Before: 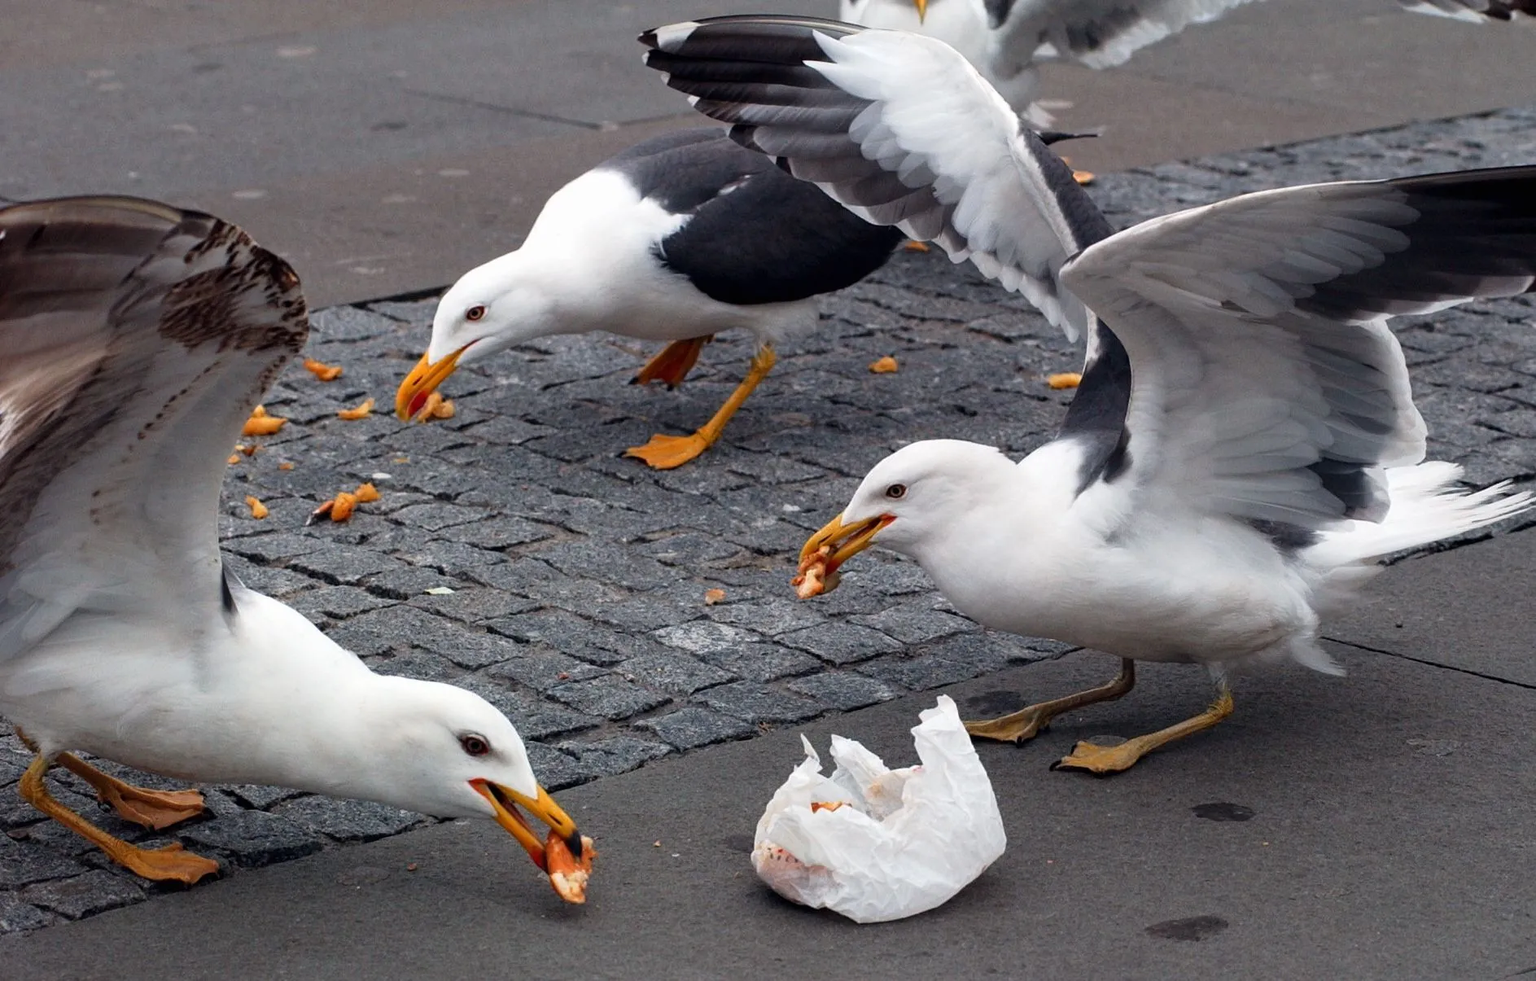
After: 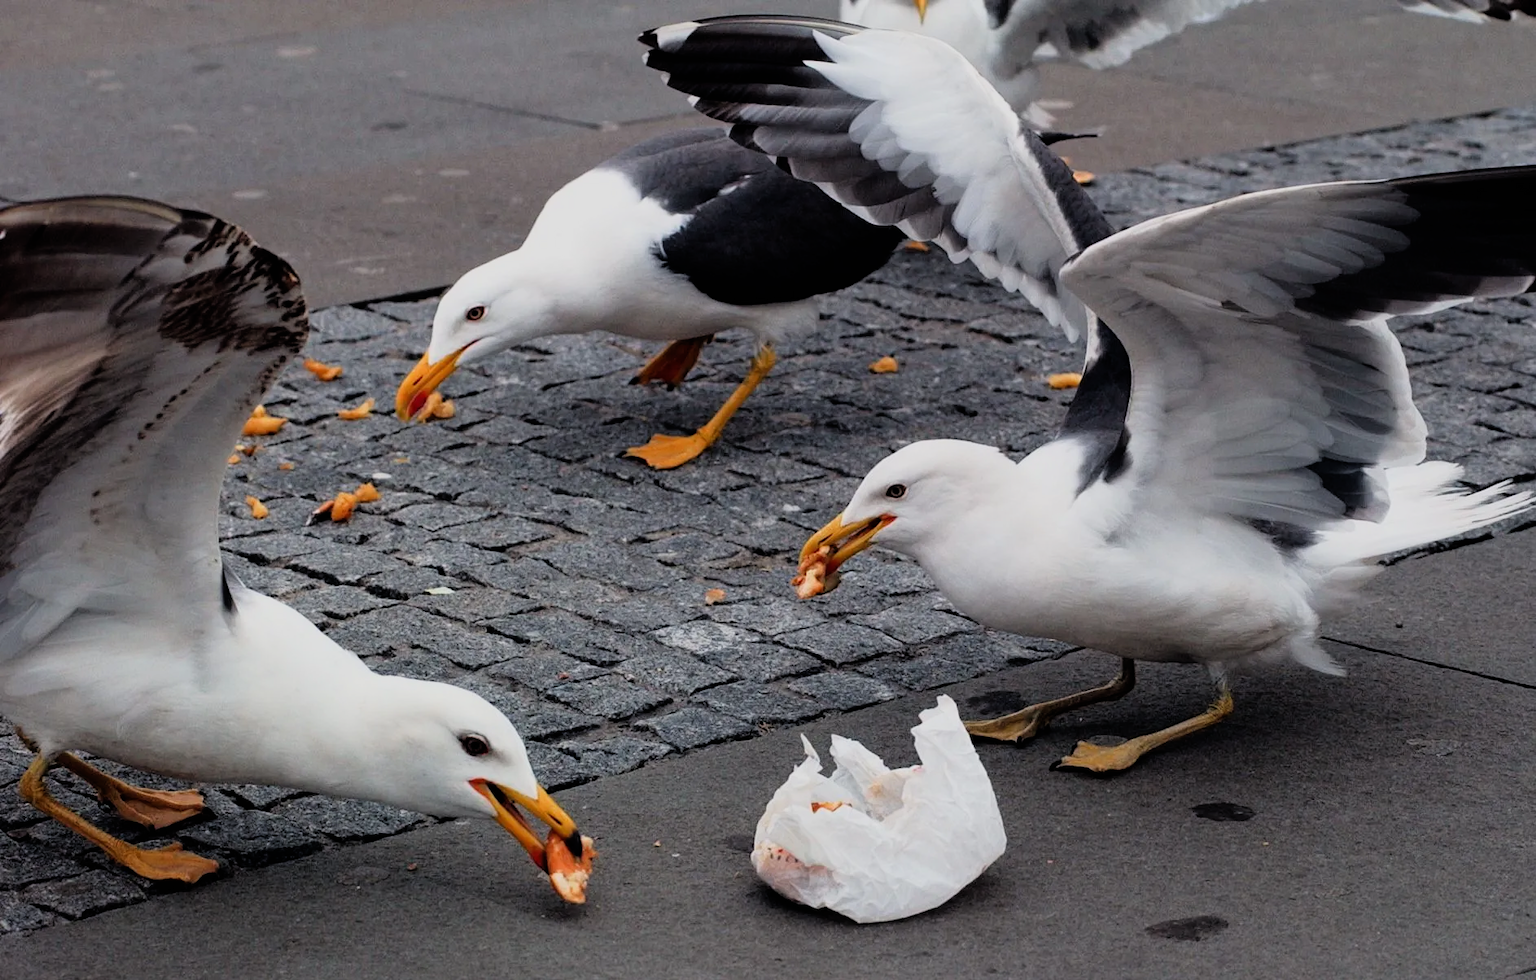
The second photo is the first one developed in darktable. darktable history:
filmic rgb: black relative exposure -7.75 EV, white relative exposure 4.4 EV, threshold 3 EV, hardness 3.76, latitude 50%, contrast 1.1, color science v5 (2021), contrast in shadows safe, contrast in highlights safe, enable highlight reconstruction true
